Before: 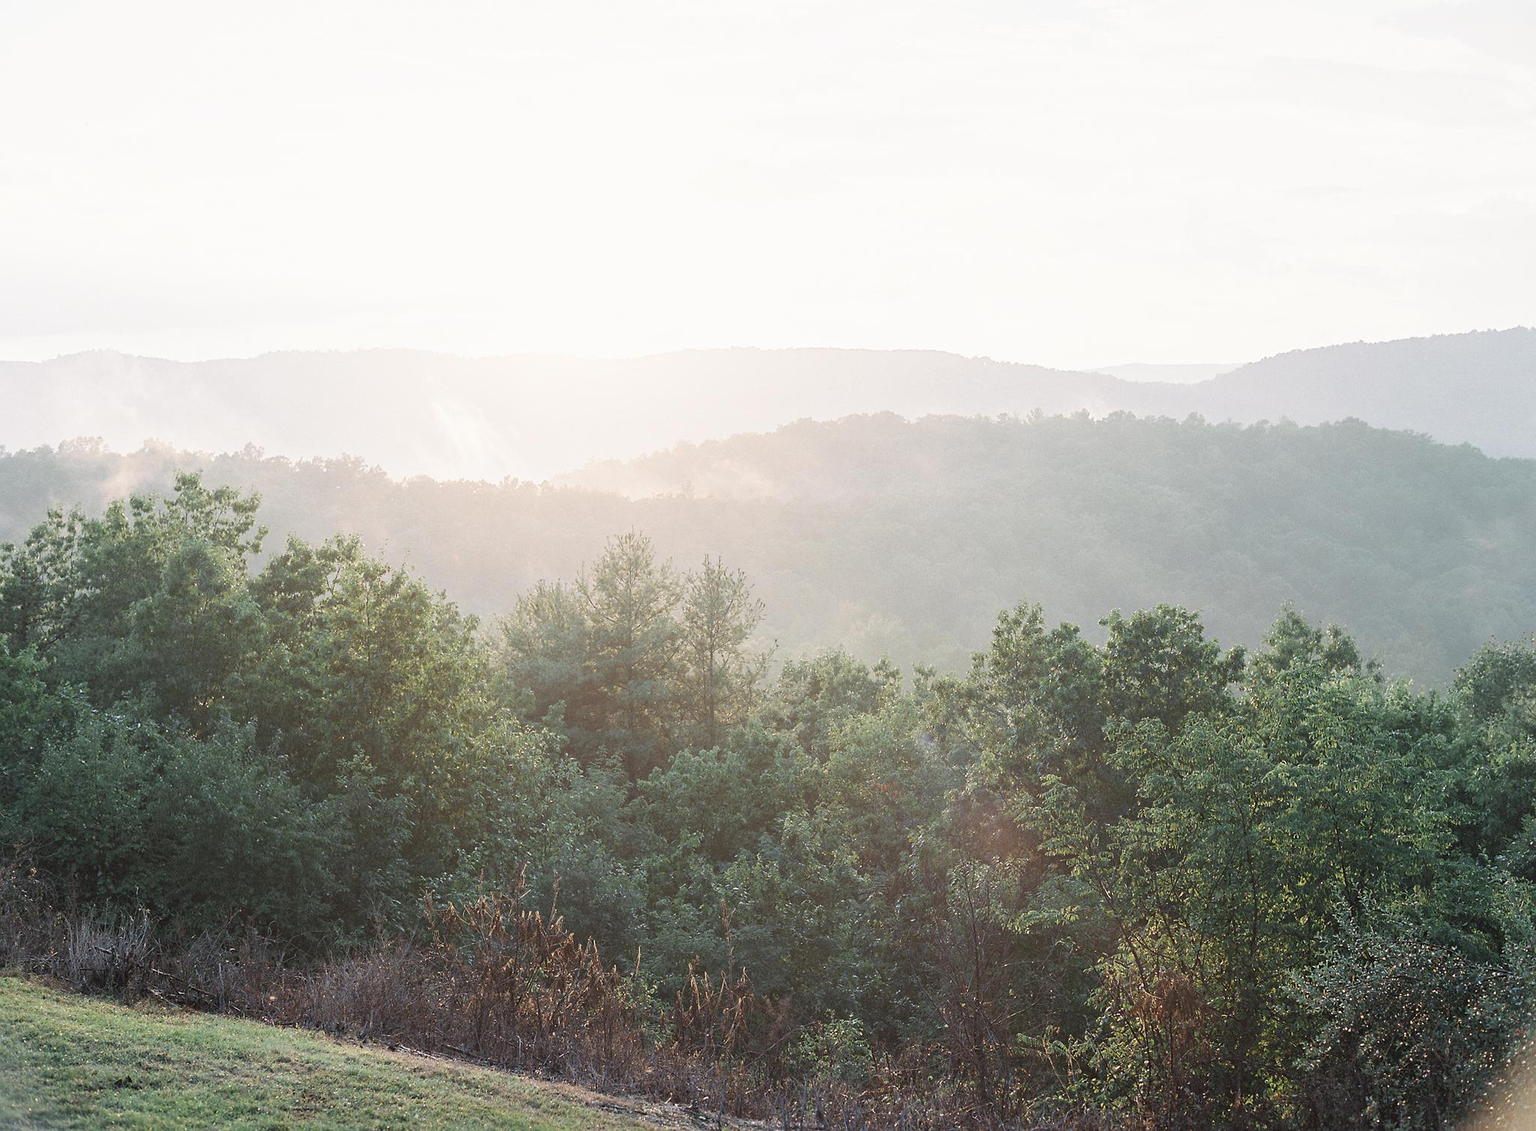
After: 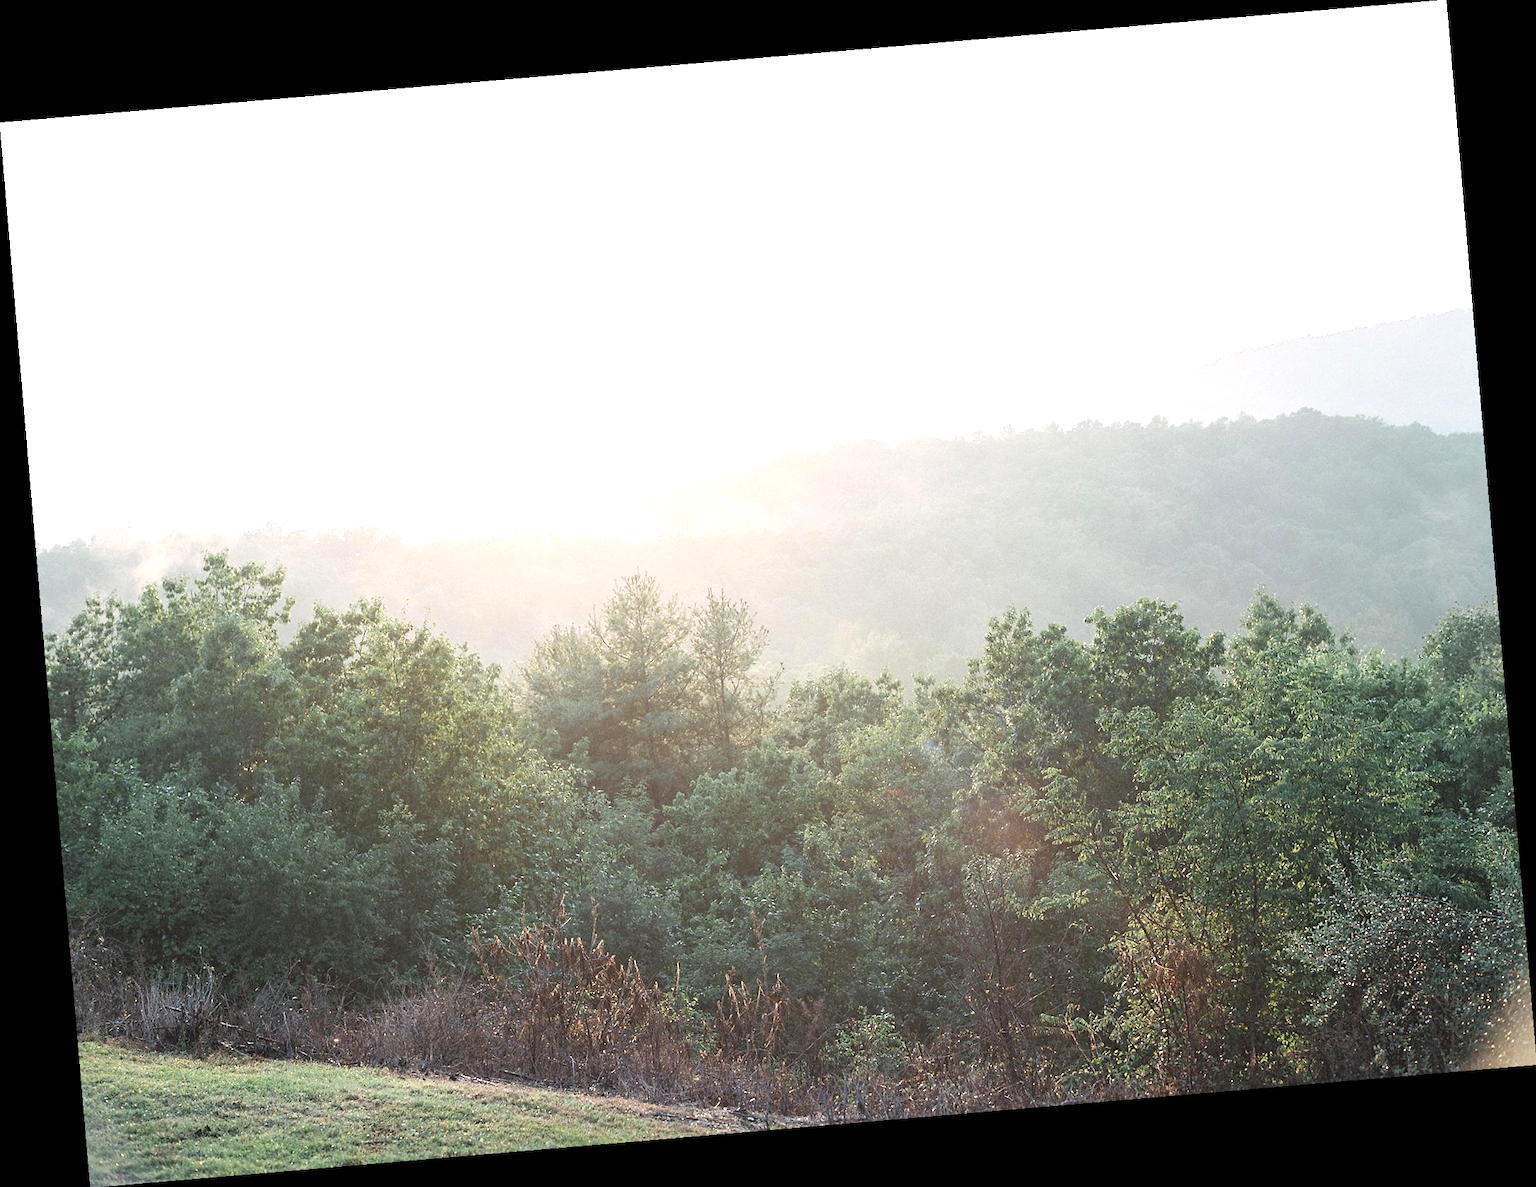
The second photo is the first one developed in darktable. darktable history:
exposure: black level correction 0, exposure 0.5 EV, compensate exposure bias true, compensate highlight preservation false
rotate and perspective: rotation -4.86°, automatic cropping off
